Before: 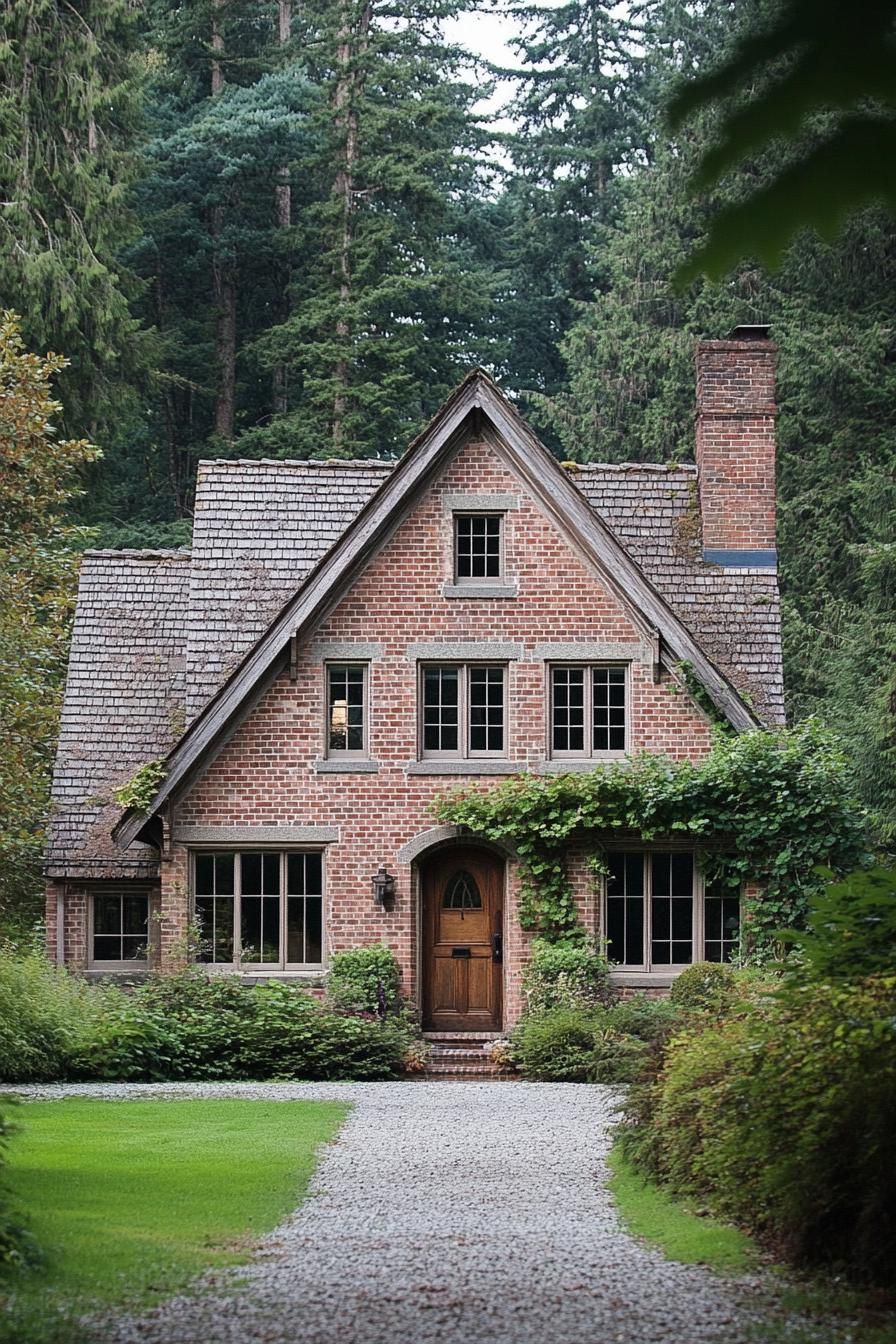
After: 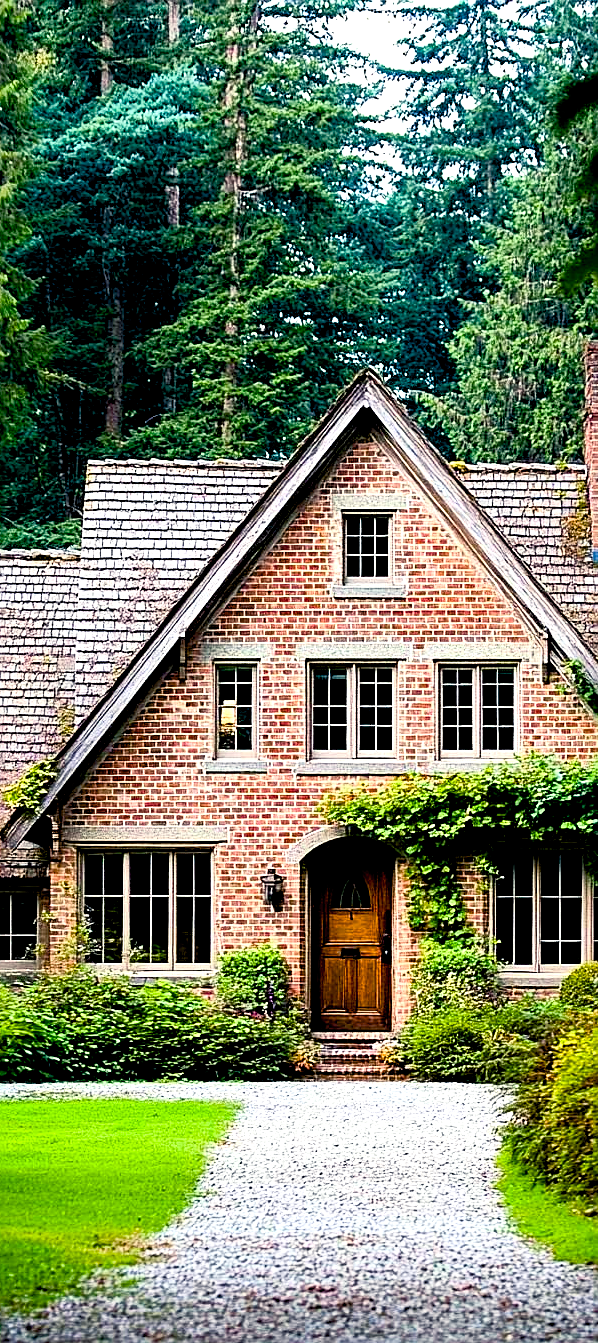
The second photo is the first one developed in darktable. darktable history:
sharpen: radius 1.966
crop and rotate: left 12.499%, right 20.725%
exposure: black level correction 0.024, exposure 0.185 EV, compensate highlight preservation false
contrast brightness saturation: contrast 0.199, brightness 0.164, saturation 0.215
color balance rgb: shadows lift › chroma 2.044%, shadows lift › hue 214.29°, highlights gain › luminance 5.964%, highlights gain › chroma 2.606%, highlights gain › hue 91.75°, perceptual saturation grading › global saturation -0.095%, perceptual saturation grading › highlights -17.238%, perceptual saturation grading › mid-tones 33.72%, perceptual saturation grading › shadows 50.294%, perceptual brilliance grading › global brilliance 21.543%, perceptual brilliance grading › shadows -34.44%, global vibrance 50.833%
